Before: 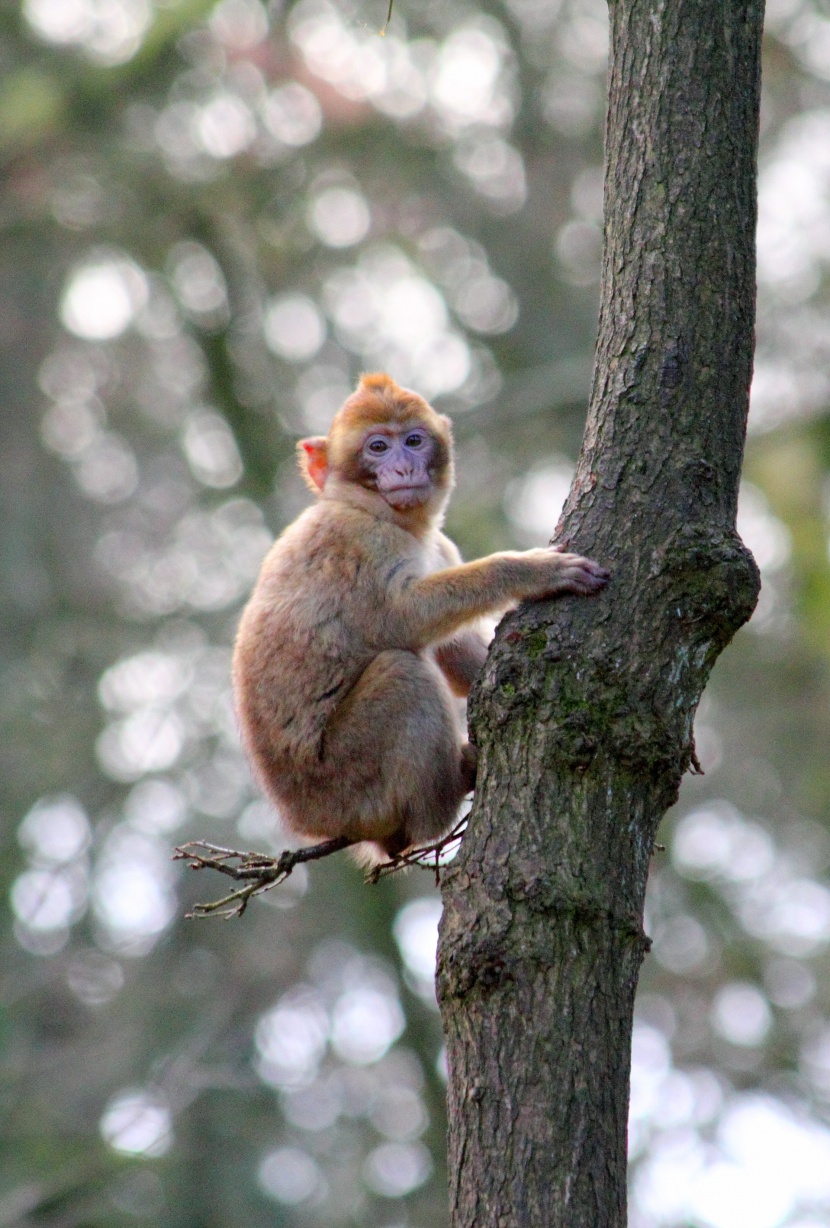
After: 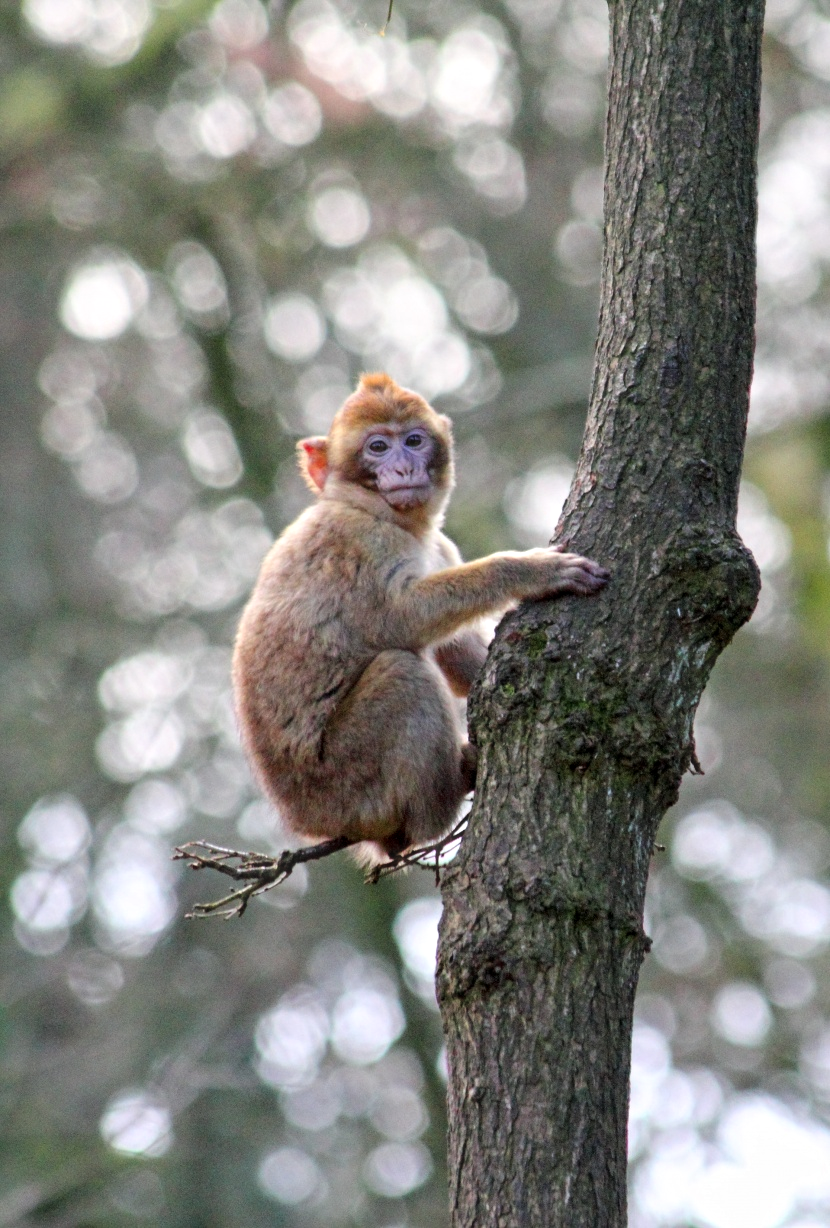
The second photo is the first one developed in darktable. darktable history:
haze removal: strength -0.1, adaptive false
contrast equalizer: y [[0.5, 0.501, 0.525, 0.597, 0.58, 0.514], [0.5 ×6], [0.5 ×6], [0 ×6], [0 ×6]]
